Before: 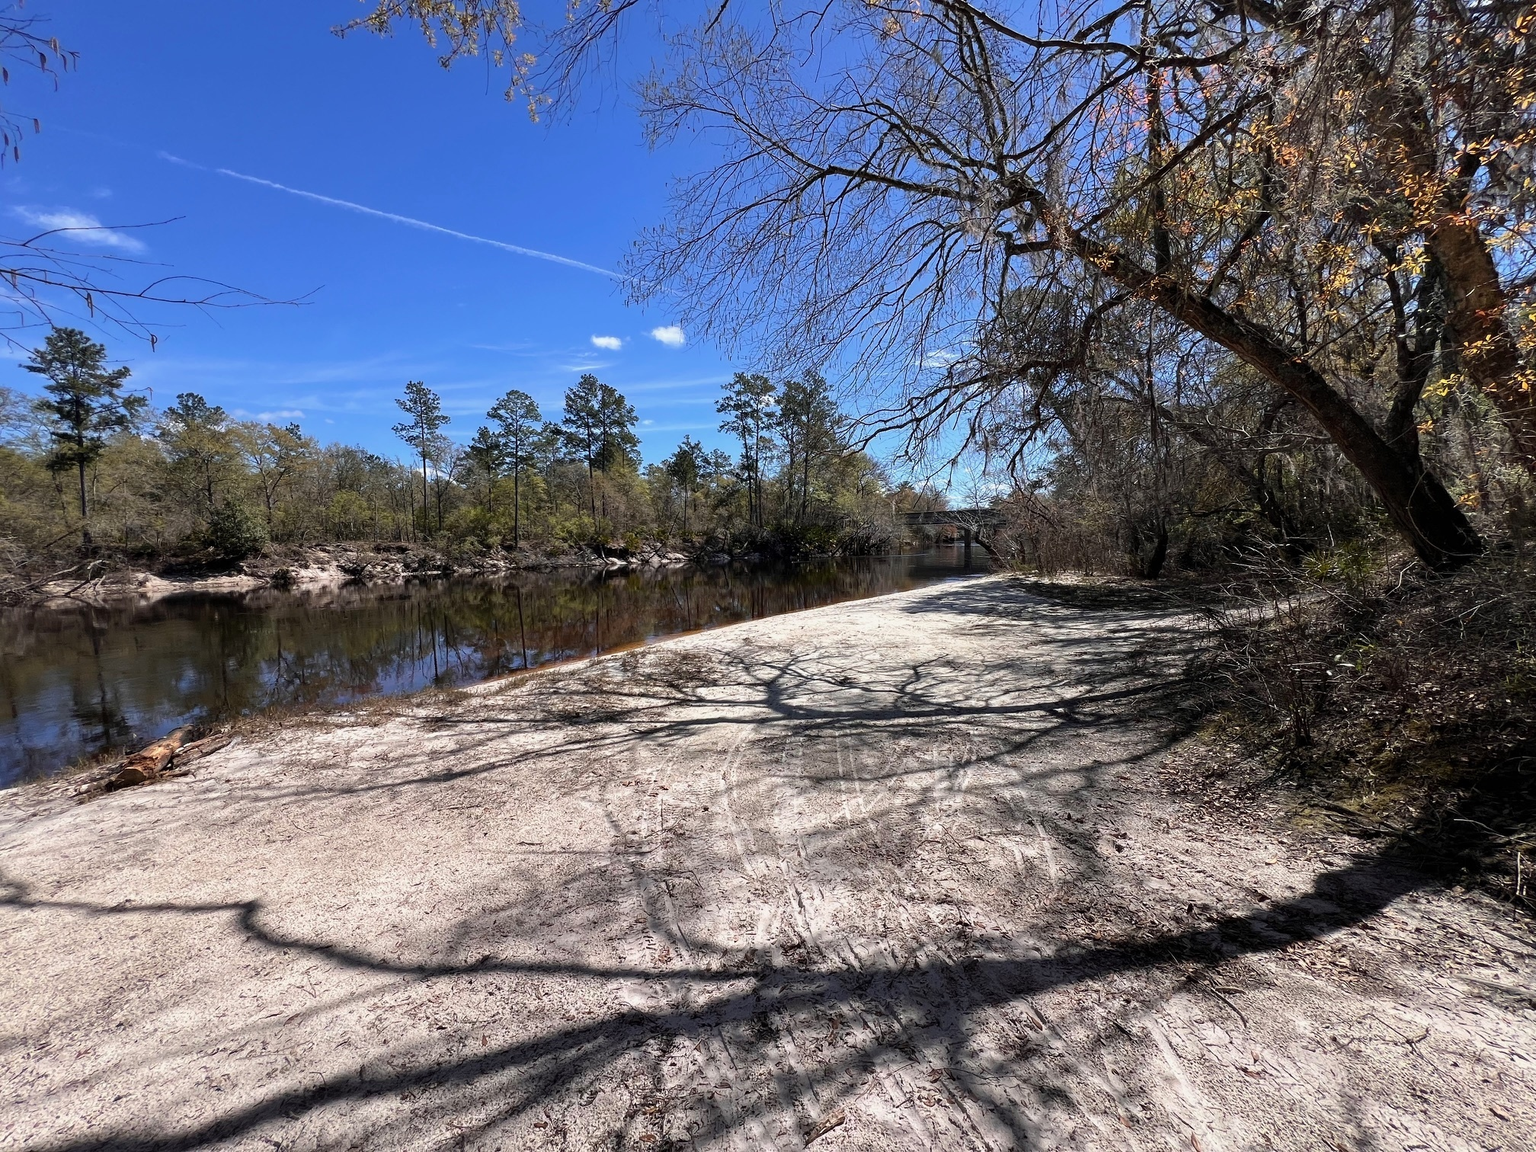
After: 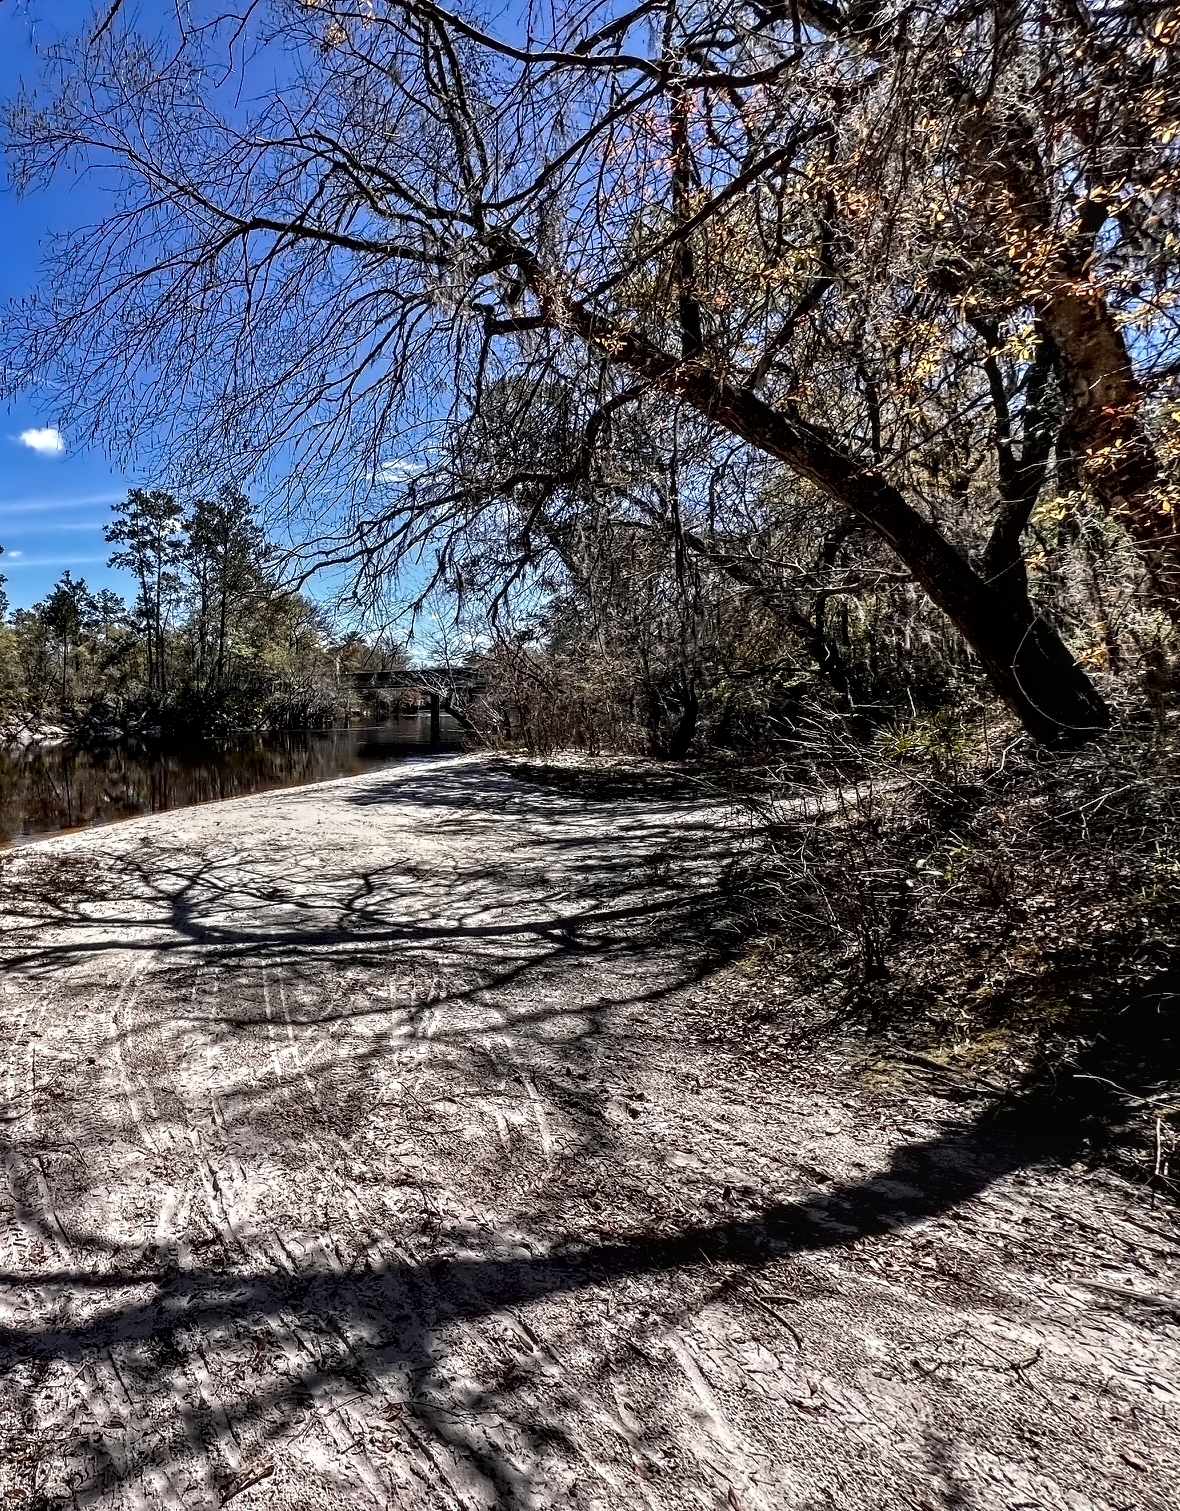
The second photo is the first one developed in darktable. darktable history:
contrast equalizer: octaves 7, y [[0.5, 0.542, 0.583, 0.625, 0.667, 0.708], [0.5 ×6], [0.5 ×6], [0, 0.033, 0.067, 0.1, 0.133, 0.167], [0, 0.05, 0.1, 0.15, 0.2, 0.25]]
exposure: exposure -0.071 EV, compensate highlight preservation false
crop: left 41.458%
local contrast: on, module defaults
contrast brightness saturation: brightness -0.099
shadows and highlights: radius 101.75, shadows 50.52, highlights -64.84, soften with gaussian
